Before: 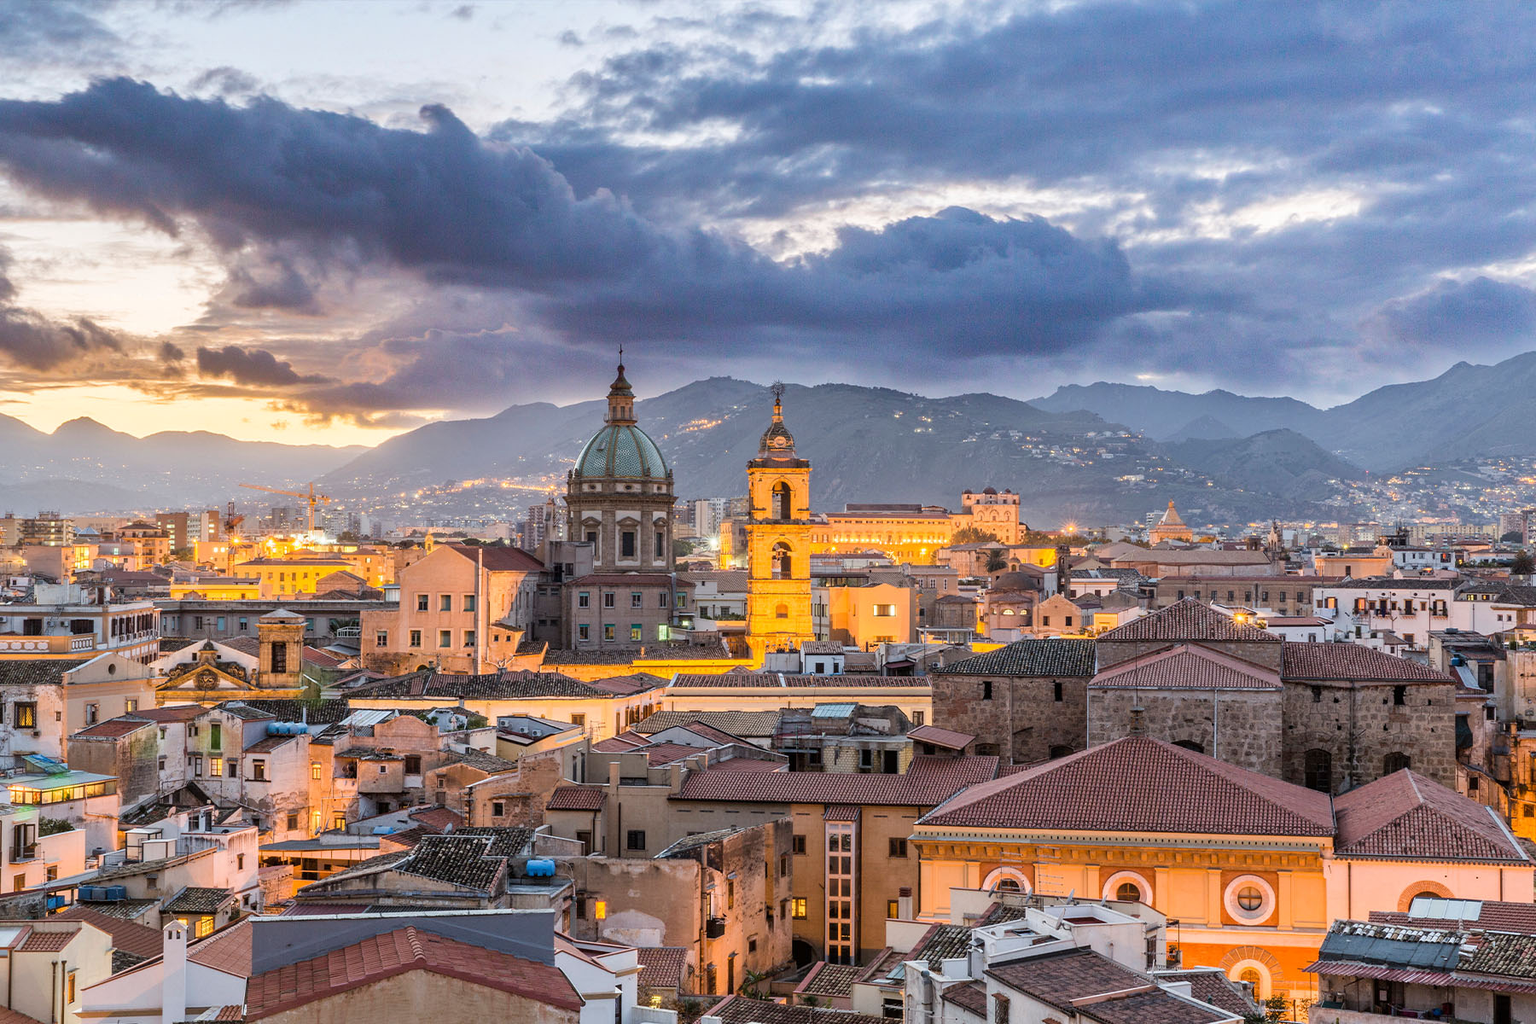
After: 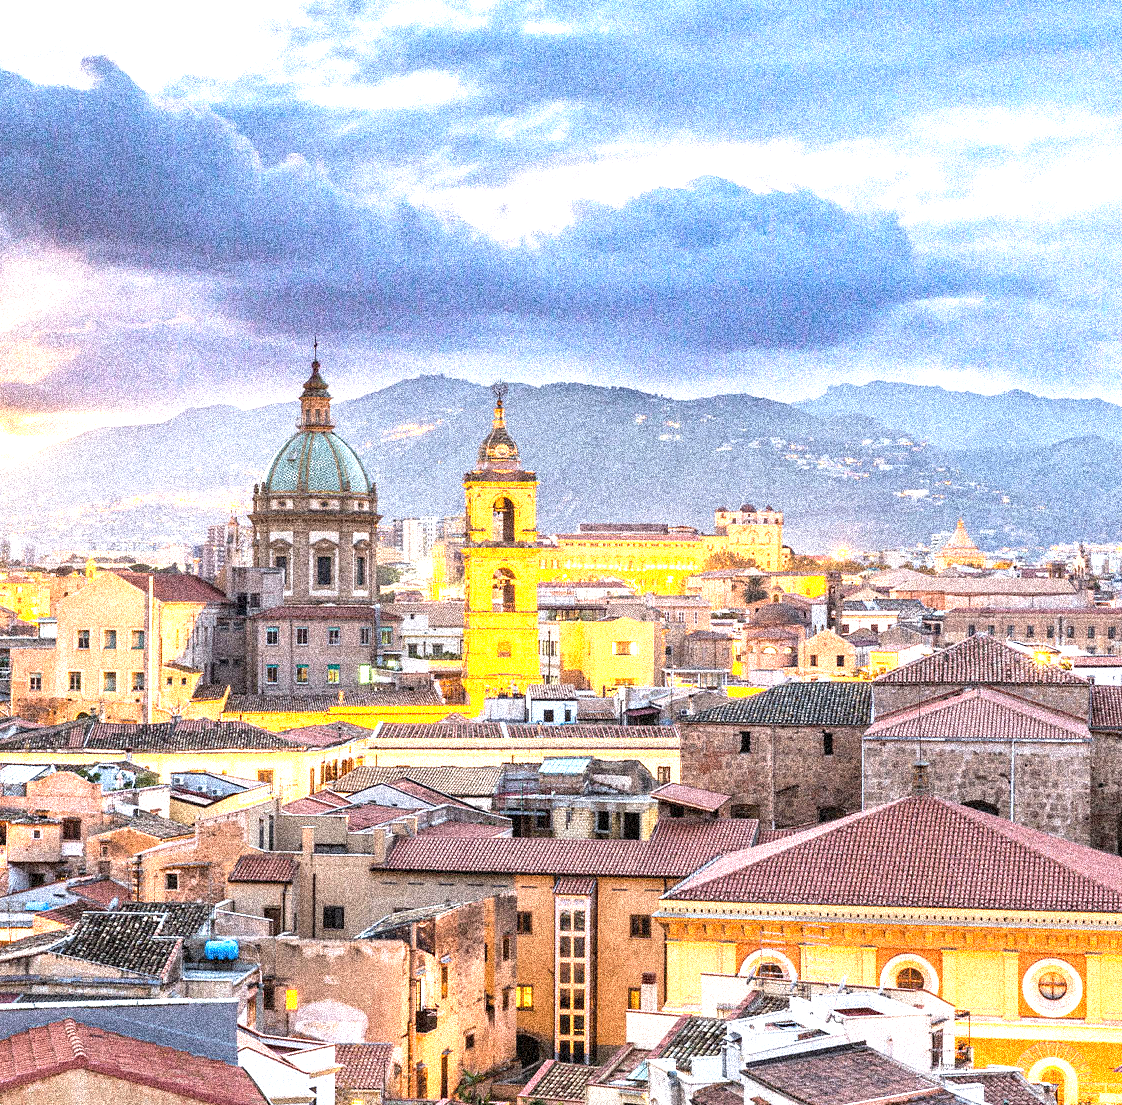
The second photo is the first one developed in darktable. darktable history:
crop and rotate: left 22.918%, top 5.629%, right 14.711%, bottom 2.247%
grain: coarseness 3.75 ISO, strength 100%, mid-tones bias 0%
exposure: black level correction 0, exposure 1.55 EV, compensate exposure bias true, compensate highlight preservation false
